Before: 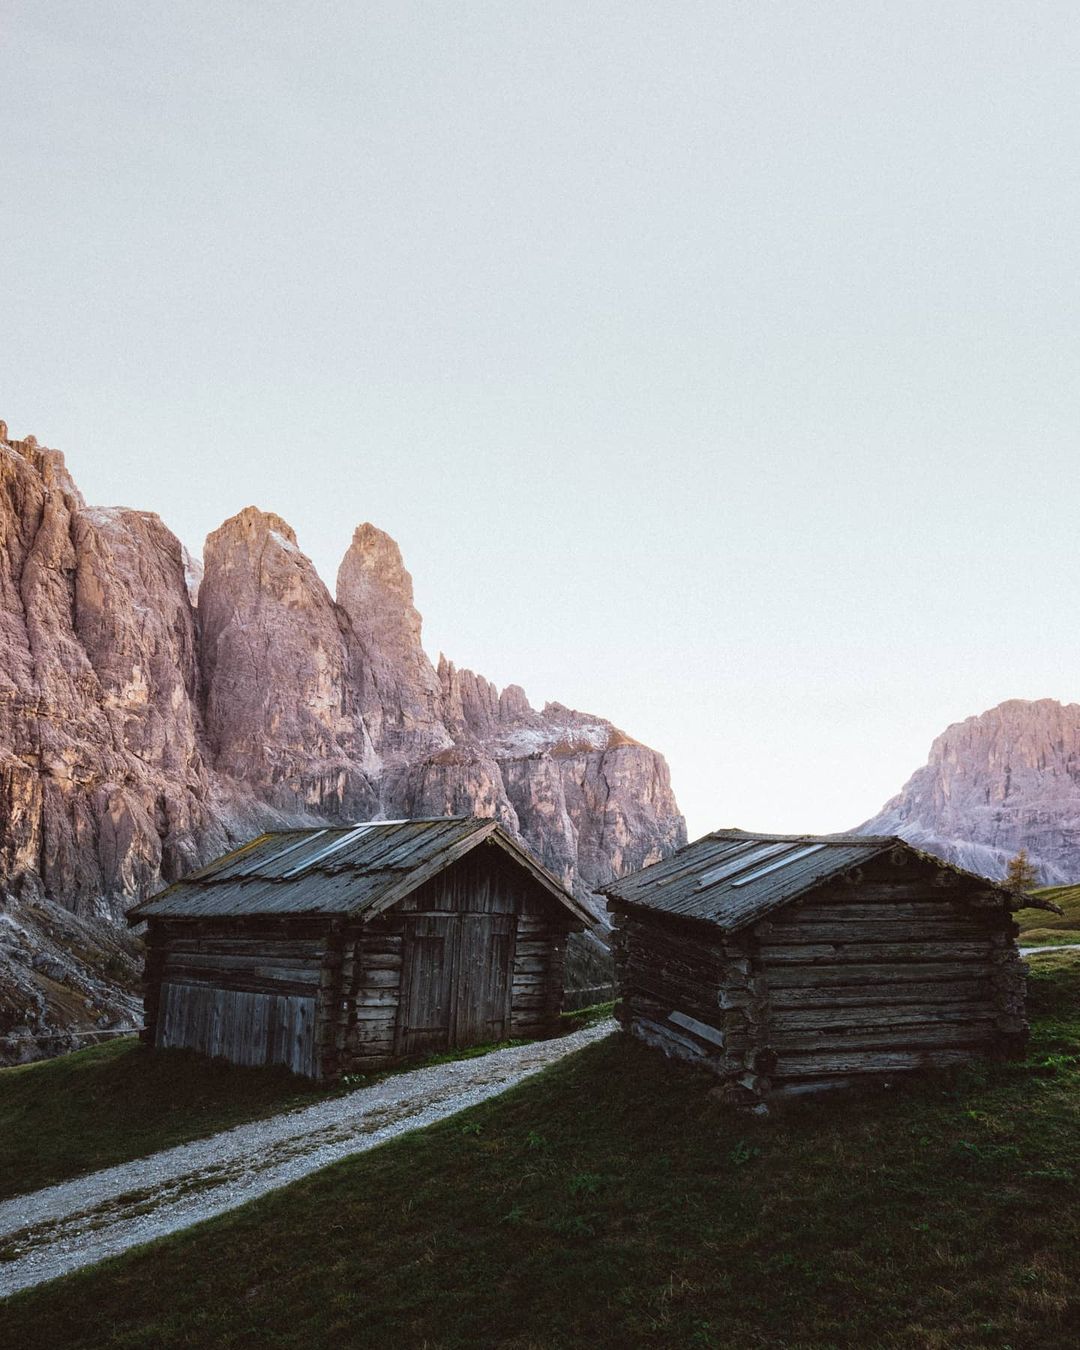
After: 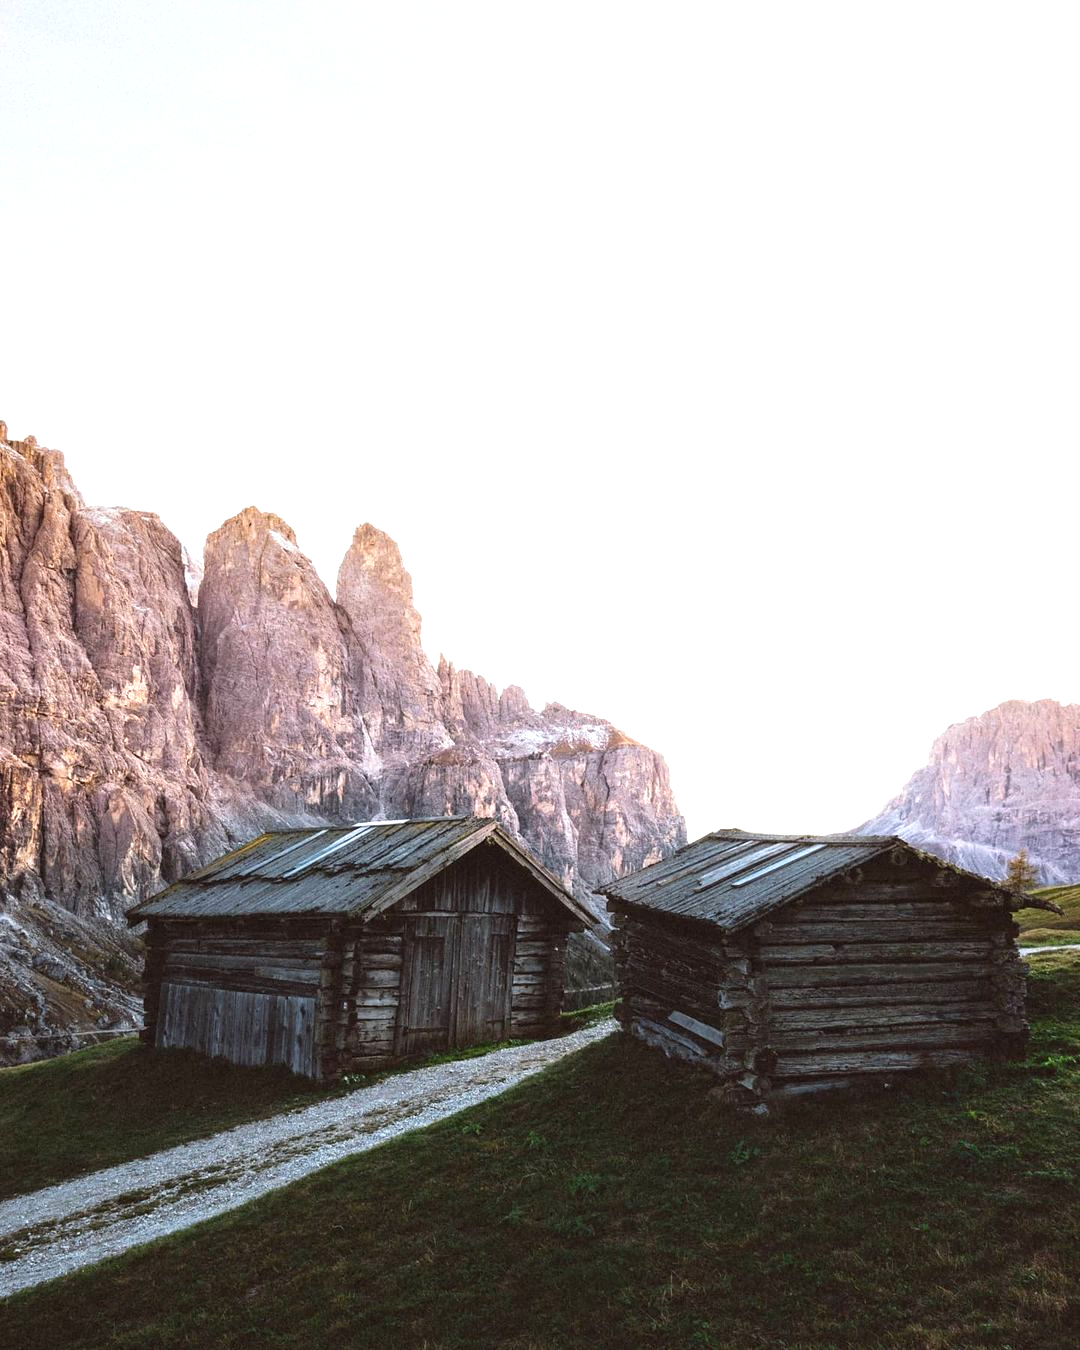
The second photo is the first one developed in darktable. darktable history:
exposure: exposure 0.656 EV, compensate highlight preservation false
